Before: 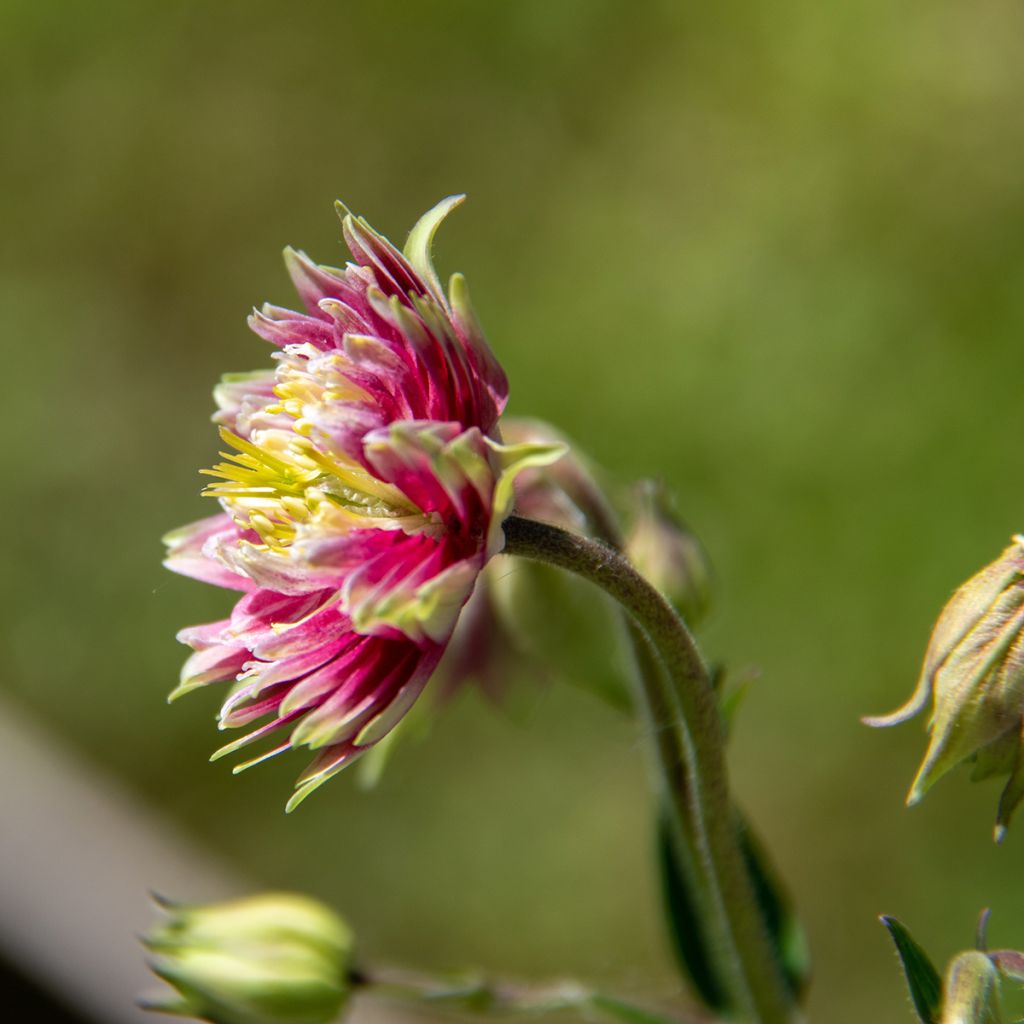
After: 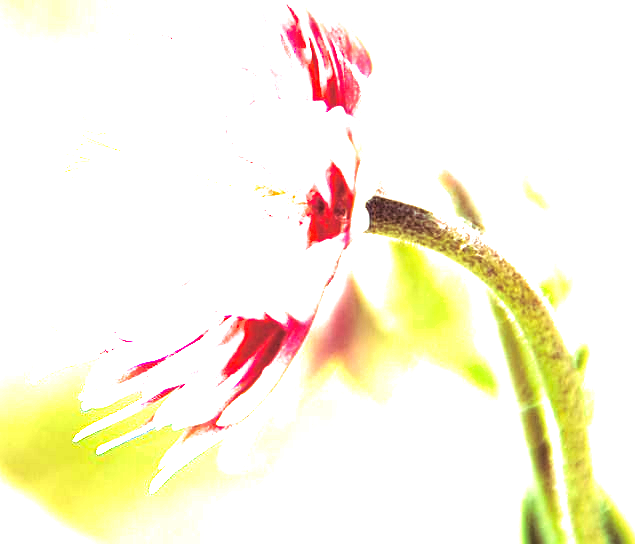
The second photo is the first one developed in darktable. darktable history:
split-toning: on, module defaults
sharpen: radius 1.559, amount 0.373, threshold 1.271
exposure: black level correction 0, exposure 4 EV, compensate exposure bias true, compensate highlight preservation false
crop: left 13.312%, top 31.28%, right 24.627%, bottom 15.582%
